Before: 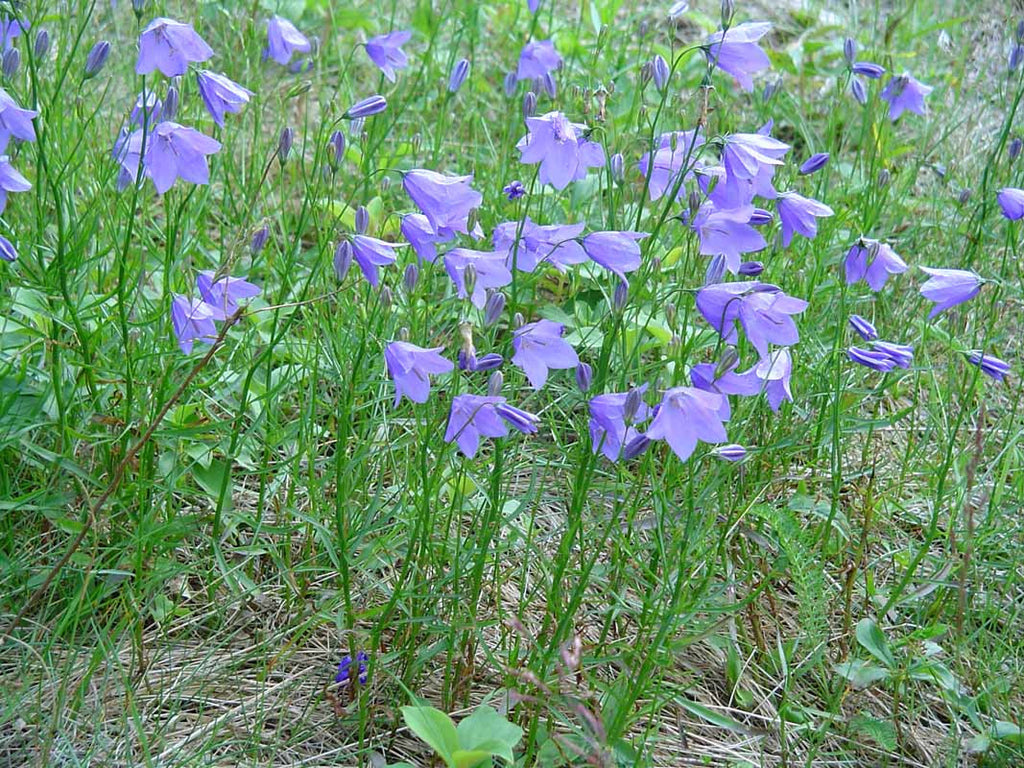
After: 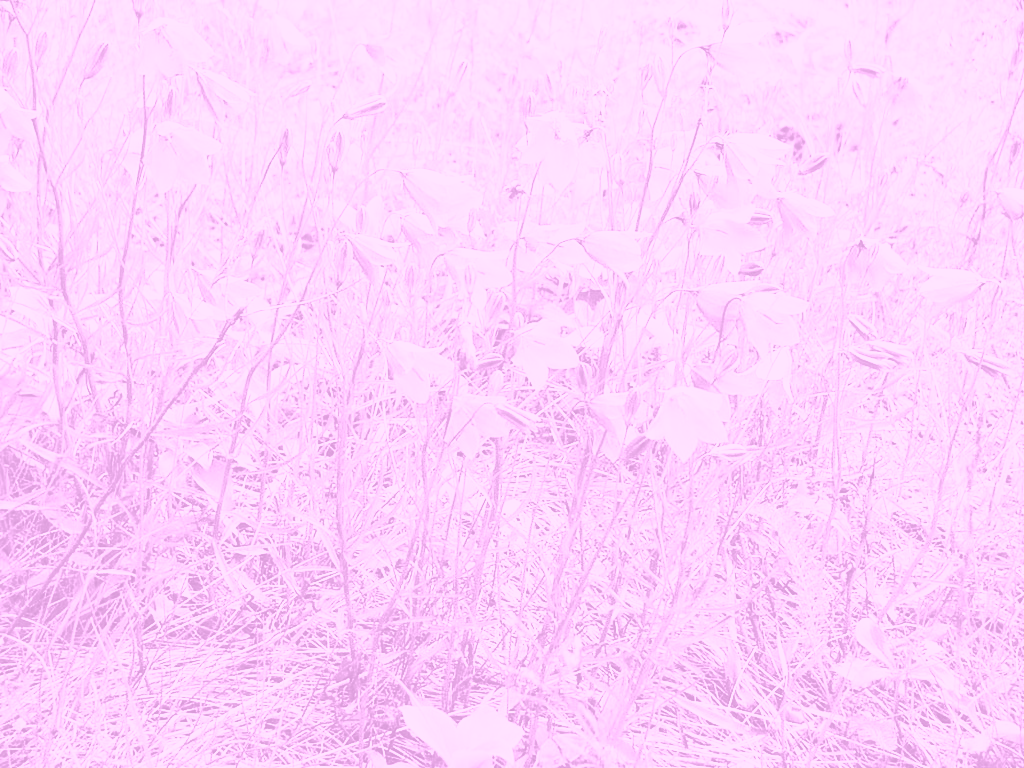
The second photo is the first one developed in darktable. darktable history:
colorize: hue 331.2°, saturation 69%, source mix 30.28%, lightness 69.02%, version 1
base curve: curves: ch0 [(0, 0.015) (0.085, 0.116) (0.134, 0.298) (0.19, 0.545) (0.296, 0.764) (0.599, 0.982) (1, 1)], preserve colors none
